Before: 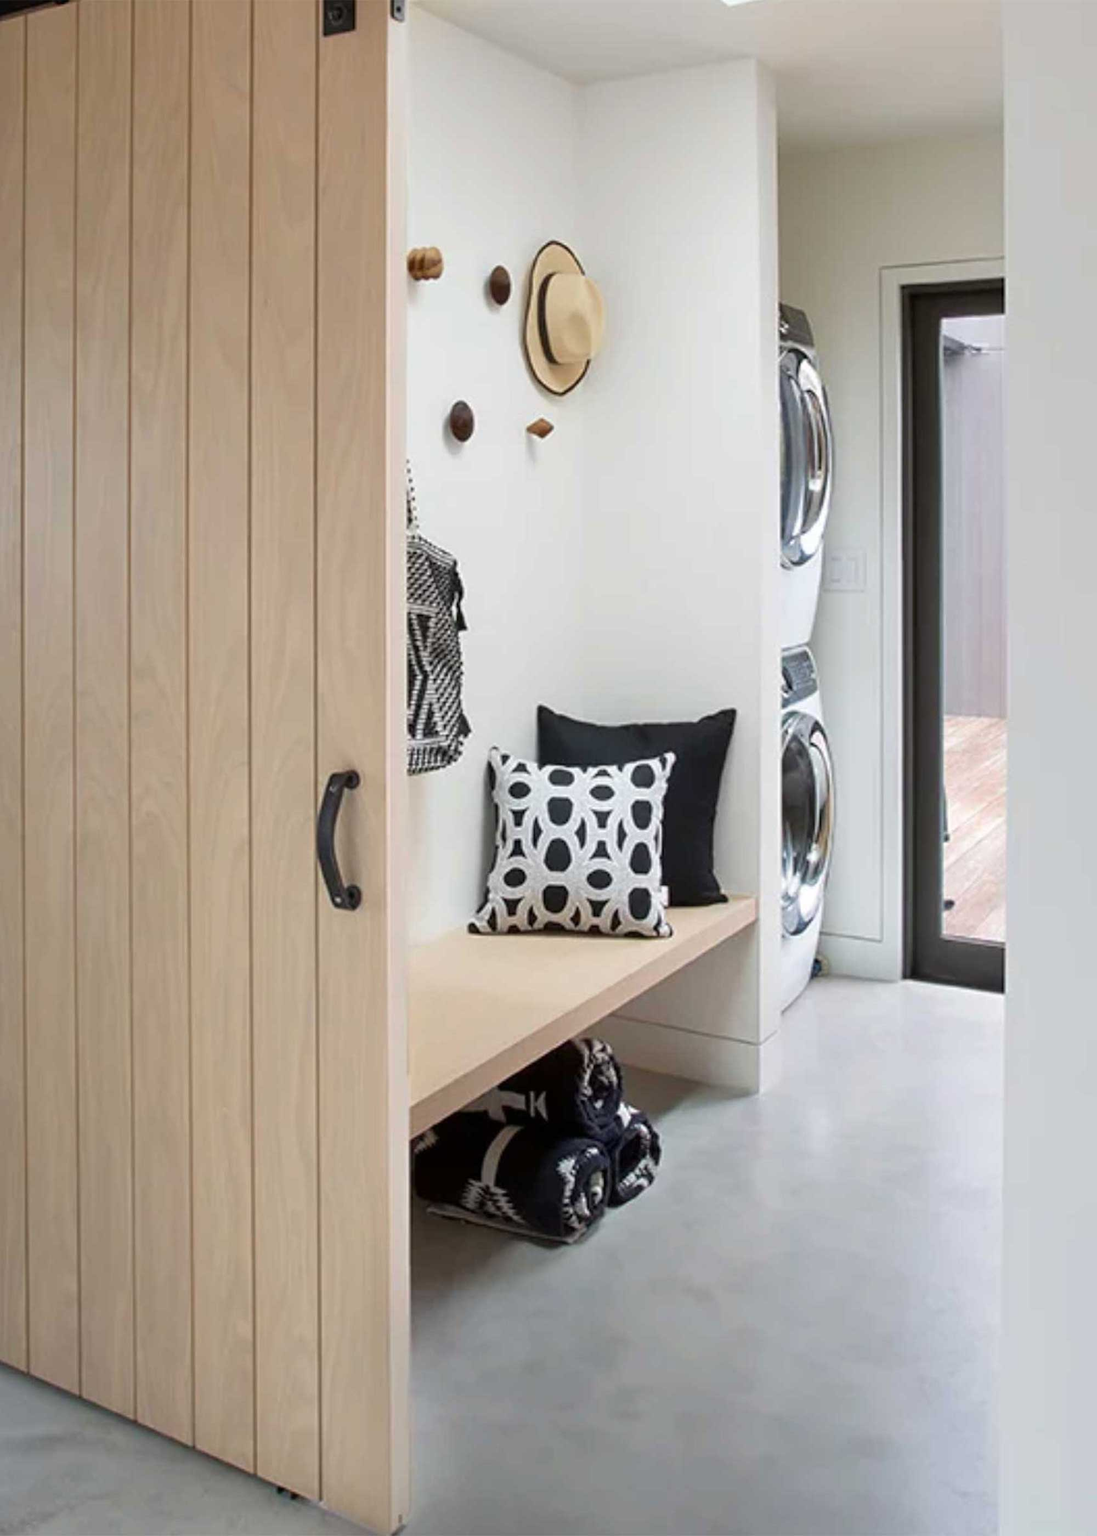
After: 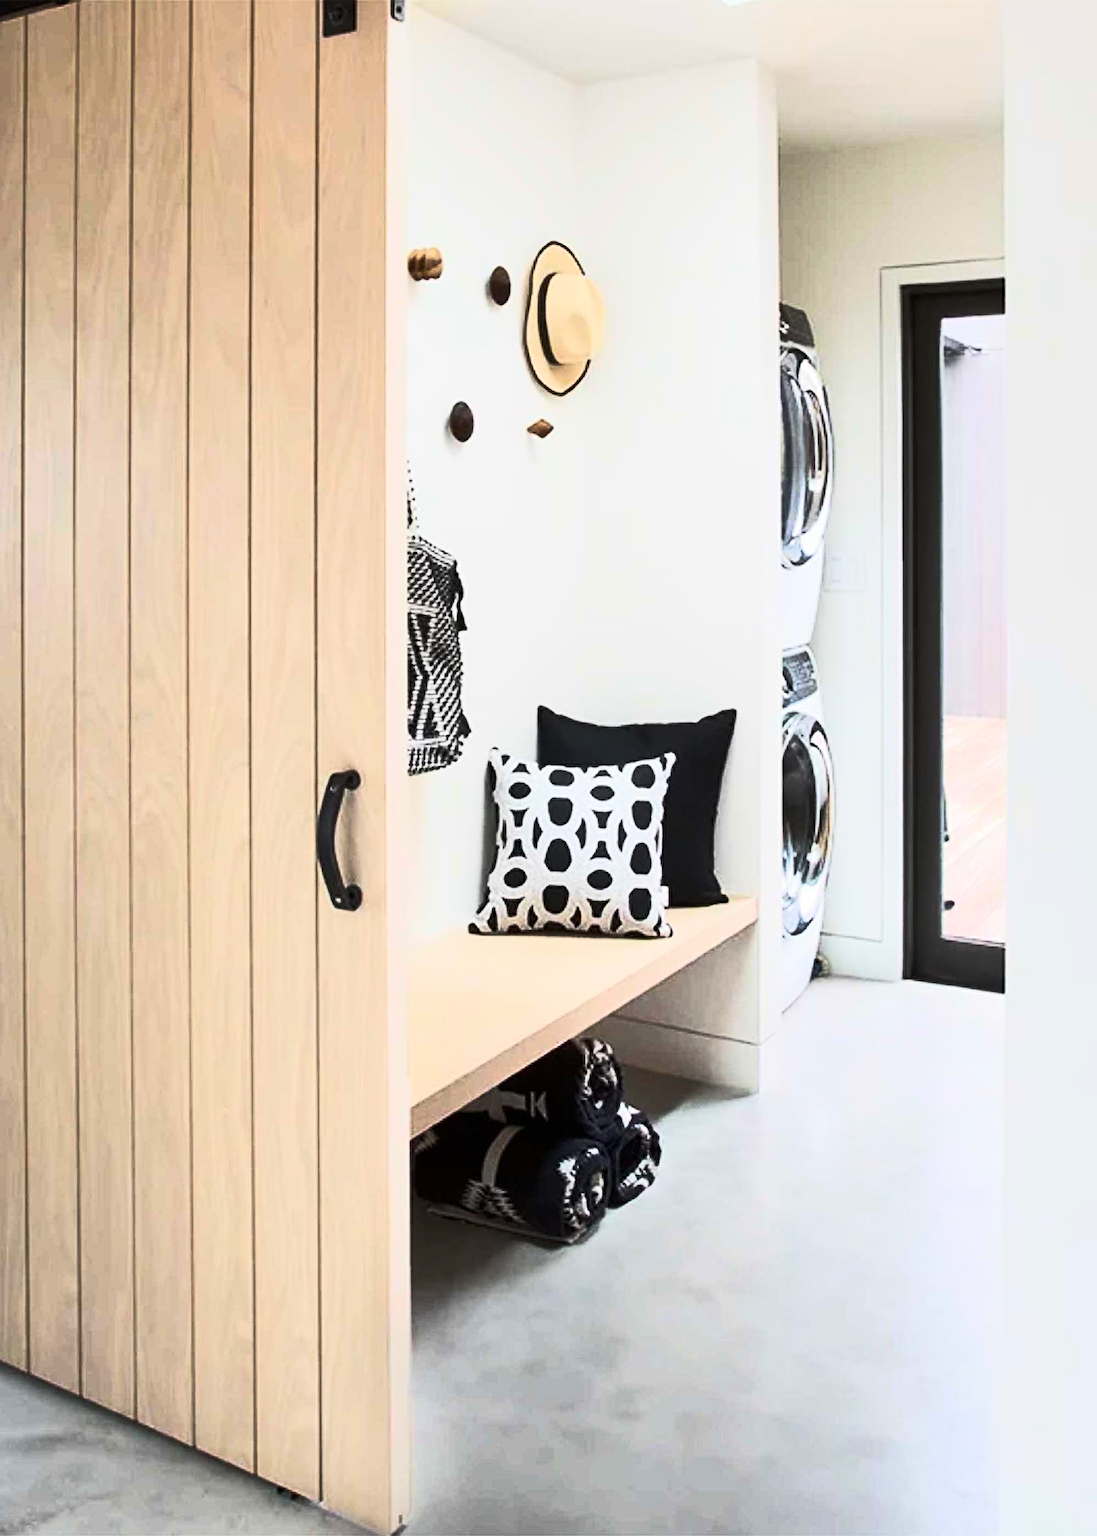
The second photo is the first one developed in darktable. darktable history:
sharpen: on, module defaults
tone curve: curves: ch0 [(0, 0) (0.427, 0.375) (0.616, 0.801) (1, 1)], color space Lab, linked channels, preserve colors none
